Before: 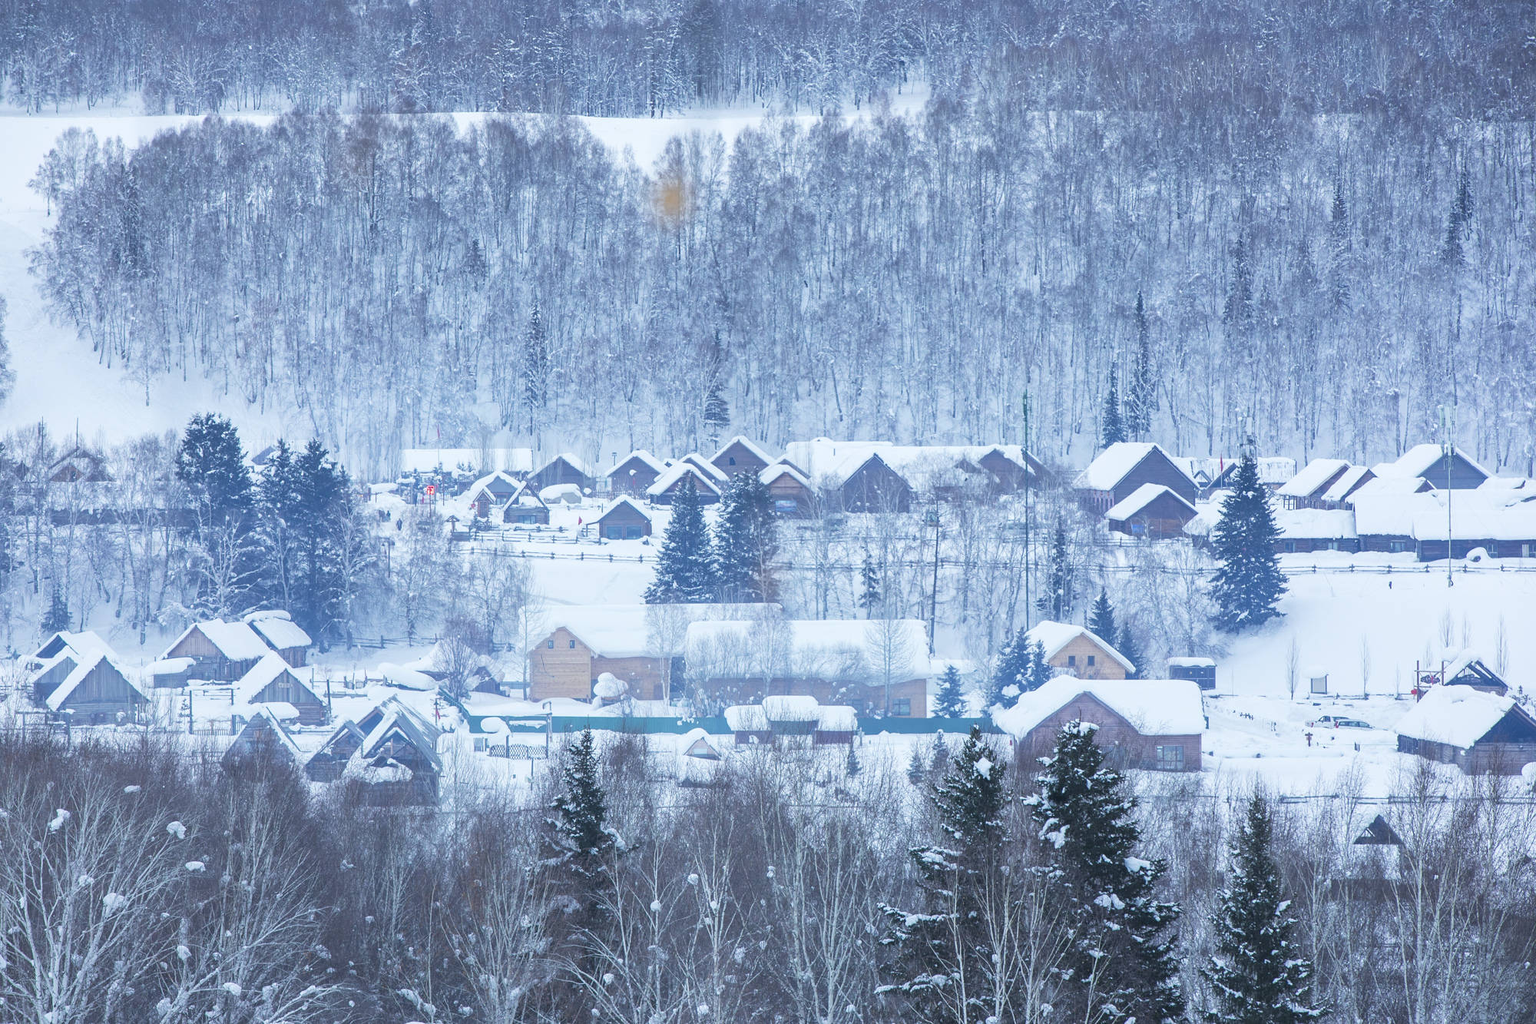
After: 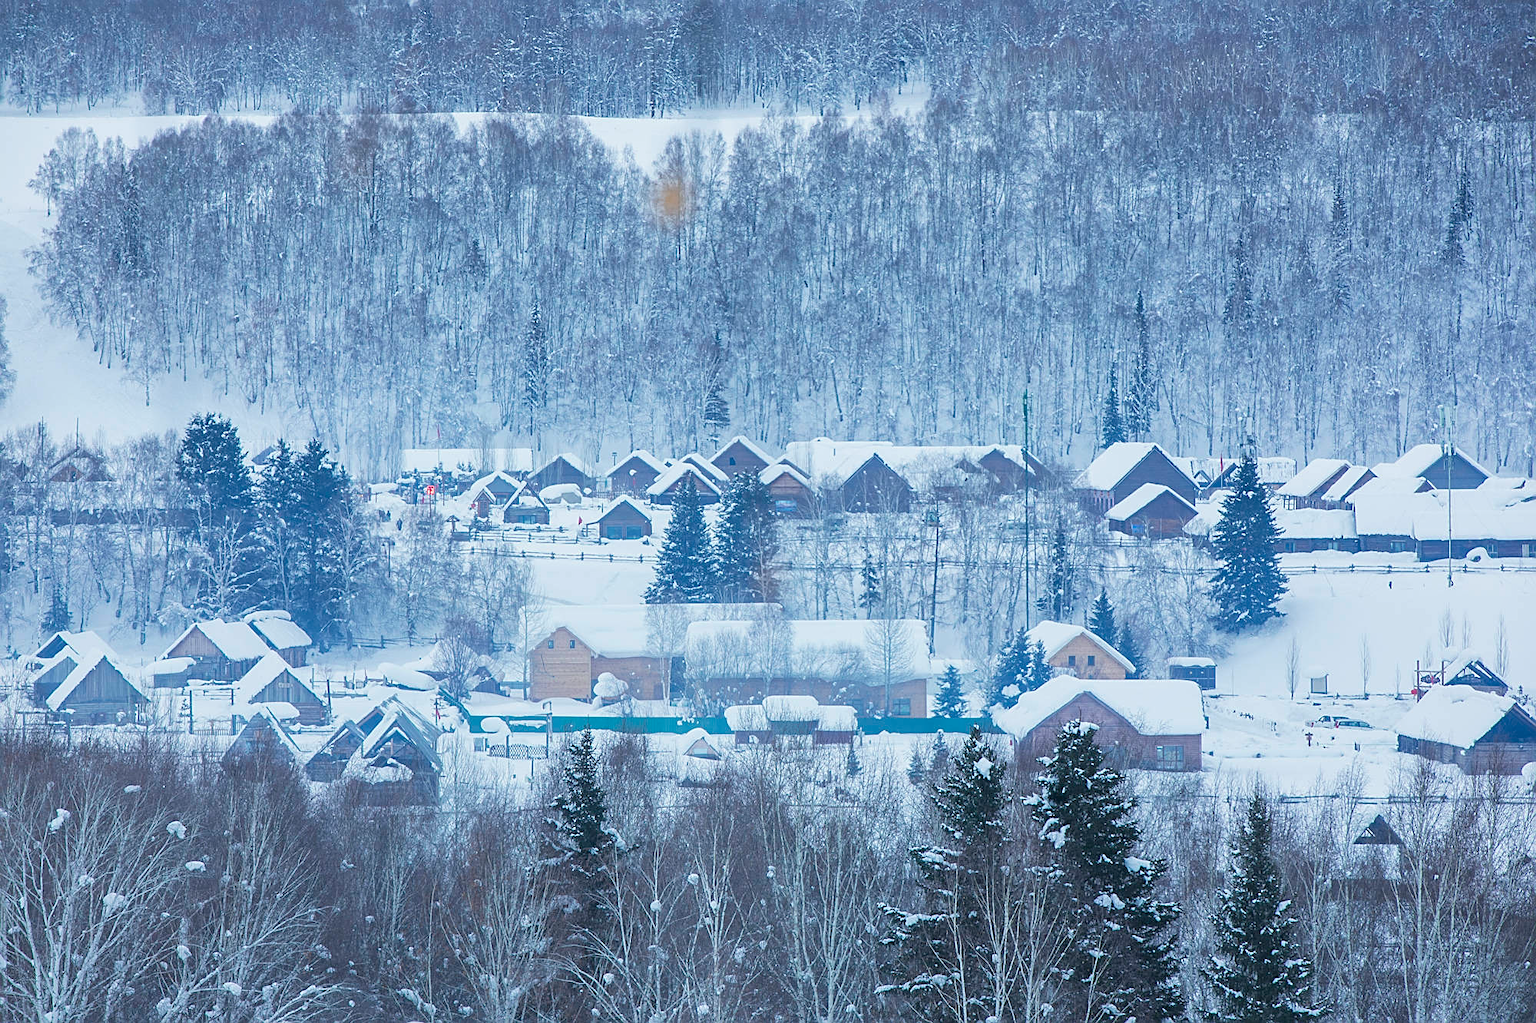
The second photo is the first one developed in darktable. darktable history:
sharpen: on, module defaults
shadows and highlights: shadows 25, white point adjustment -3, highlights -30
